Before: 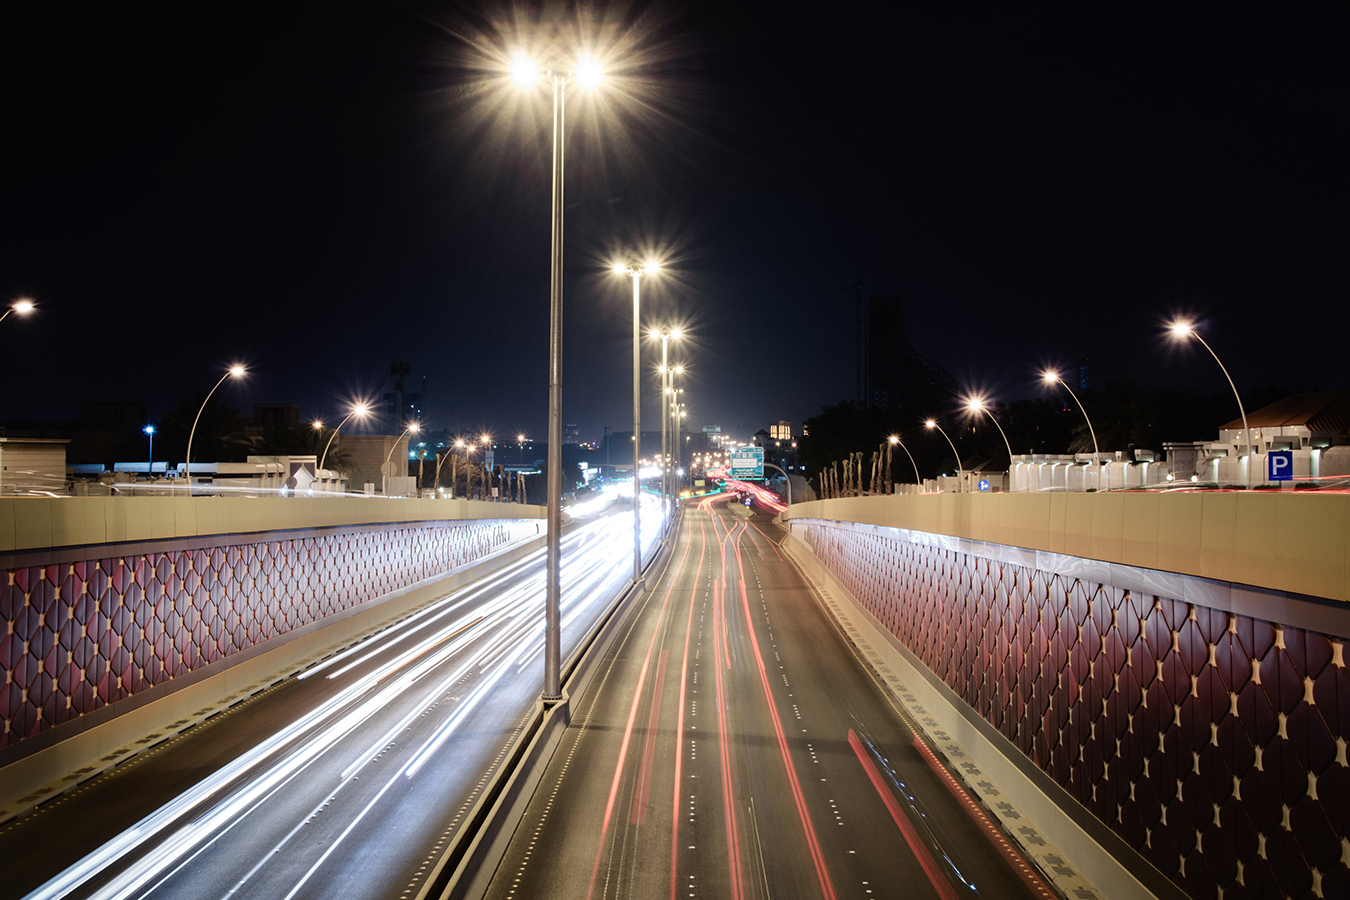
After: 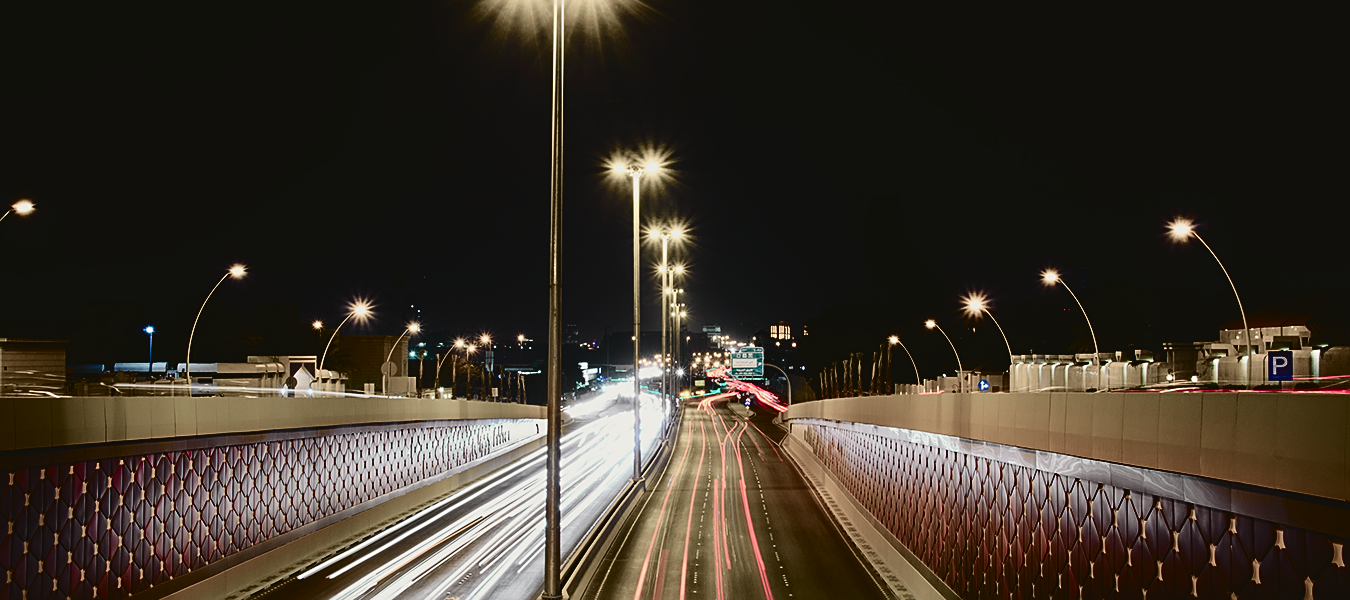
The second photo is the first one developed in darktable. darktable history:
contrast brightness saturation: brightness -0.52
tone curve: curves: ch0 [(0, 0.006) (0.184, 0.117) (0.405, 0.46) (0.456, 0.528) (0.634, 0.728) (0.877, 0.89) (0.984, 0.935)]; ch1 [(0, 0) (0.443, 0.43) (0.492, 0.489) (0.566, 0.579) (0.595, 0.625) (0.608, 0.667) (0.65, 0.729) (1, 1)]; ch2 [(0, 0) (0.33, 0.301) (0.421, 0.443) (0.447, 0.489) (0.495, 0.505) (0.537, 0.583) (0.586, 0.591) (0.663, 0.686) (1, 1)], color space Lab, independent channels, preserve colors none
sharpen: on, module defaults
crop: top 11.166%, bottom 22.168%
exposure: black level correction -0.062, exposure -0.05 EV, compensate highlight preservation false
